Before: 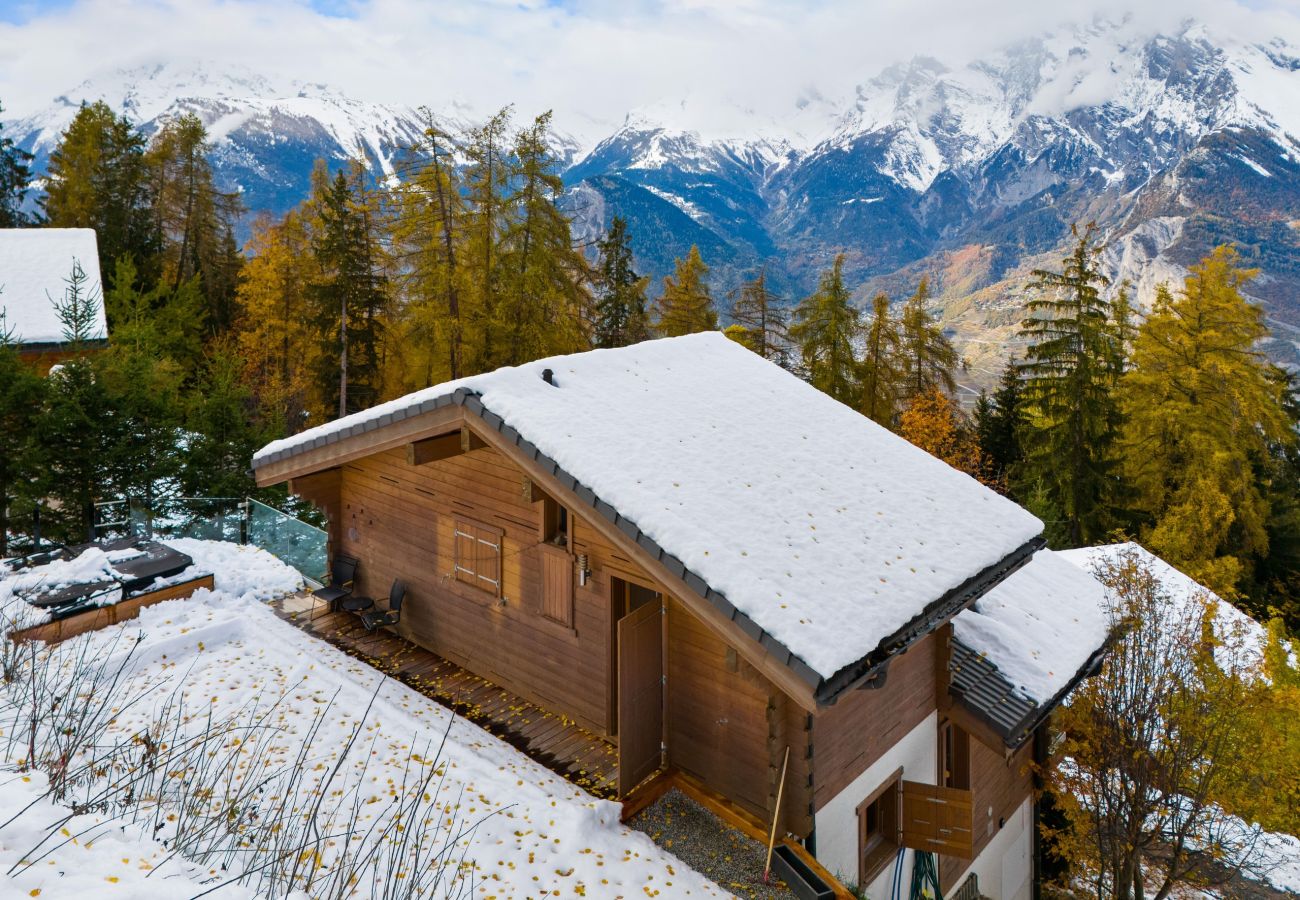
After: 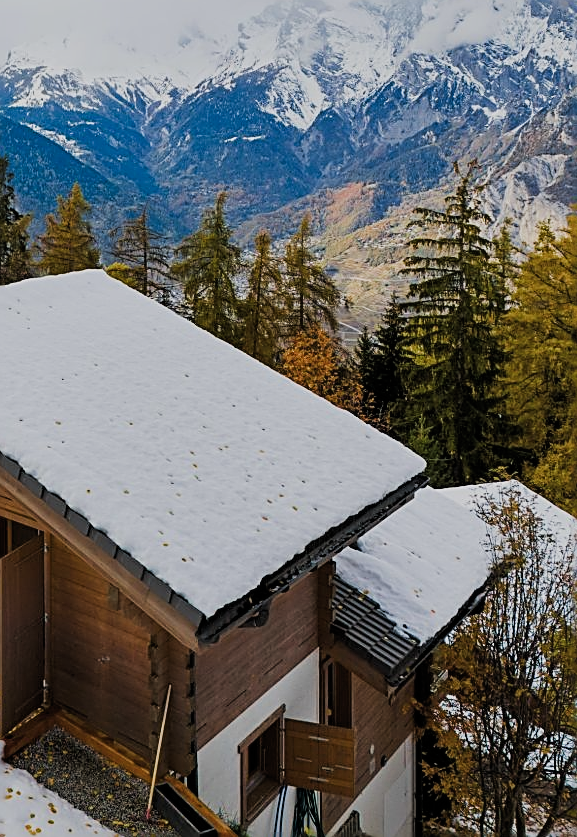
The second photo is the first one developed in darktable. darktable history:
tone curve: curves: ch0 [(0, 0) (0.405, 0.351) (1, 1)], preserve colors none
crop: left 47.589%, top 6.963%, right 7.96%
sharpen: amount 0.897
filmic rgb: black relative exposure -7.65 EV, white relative exposure 4.56 EV, hardness 3.61, color science v4 (2020), iterations of high-quality reconstruction 0
